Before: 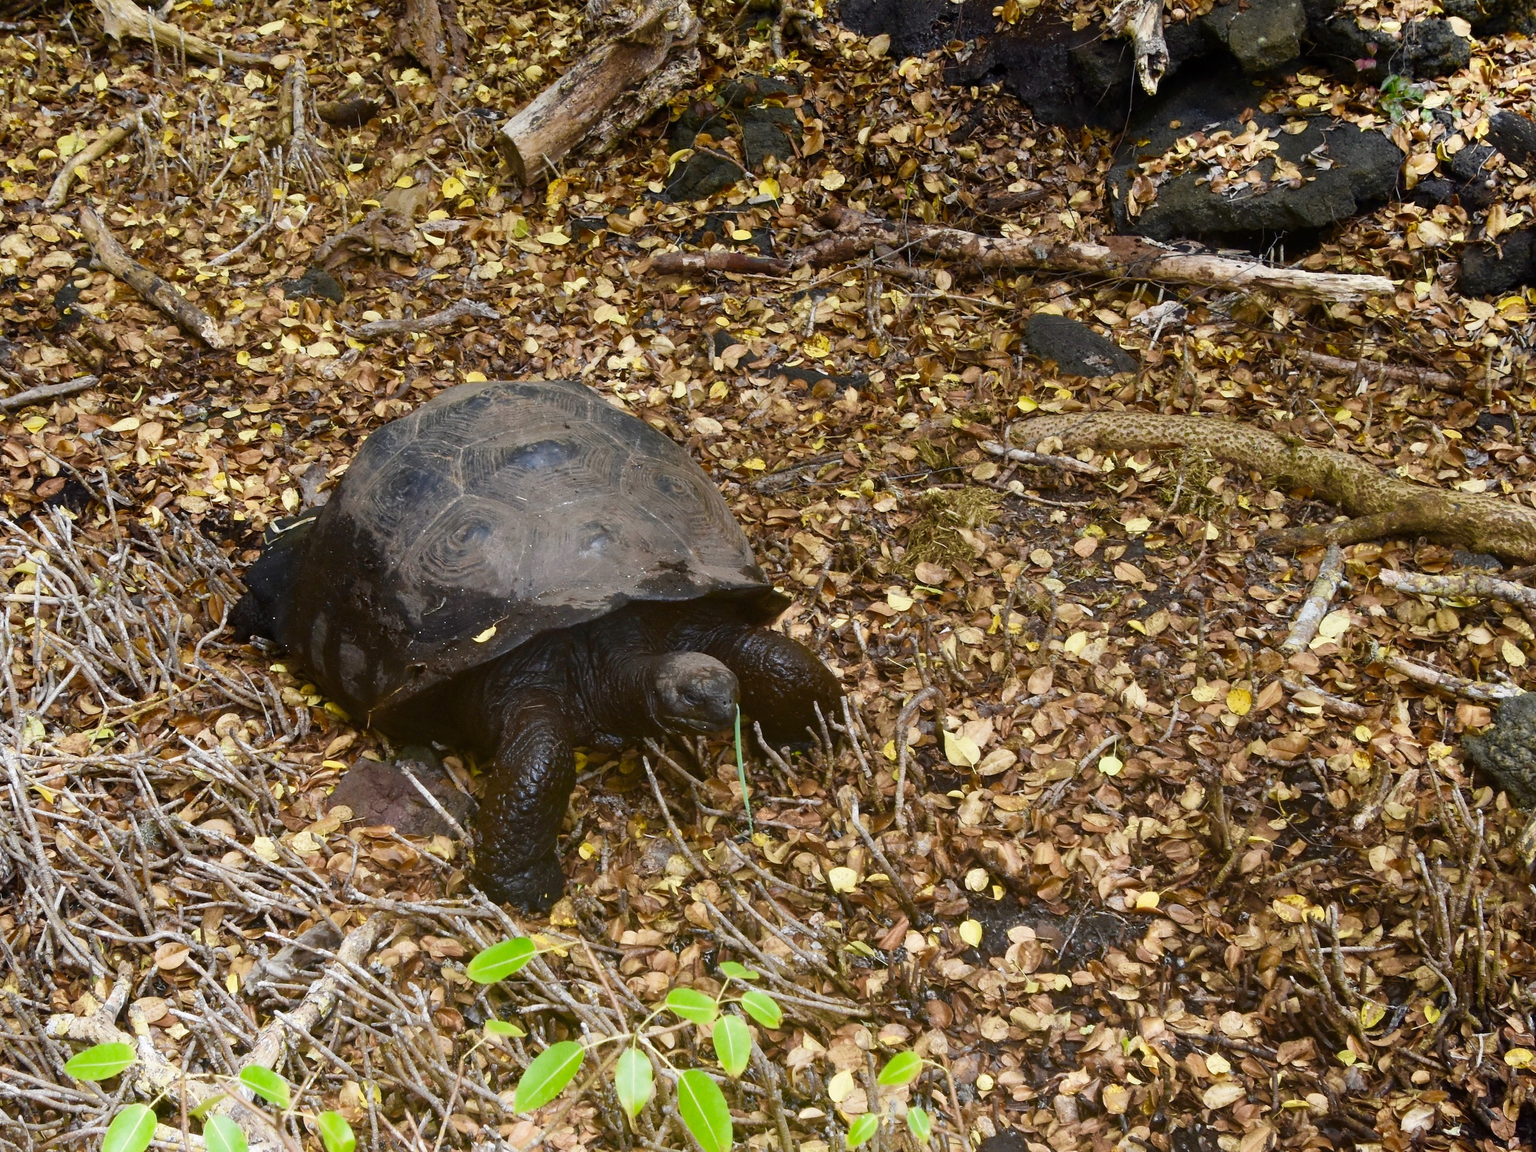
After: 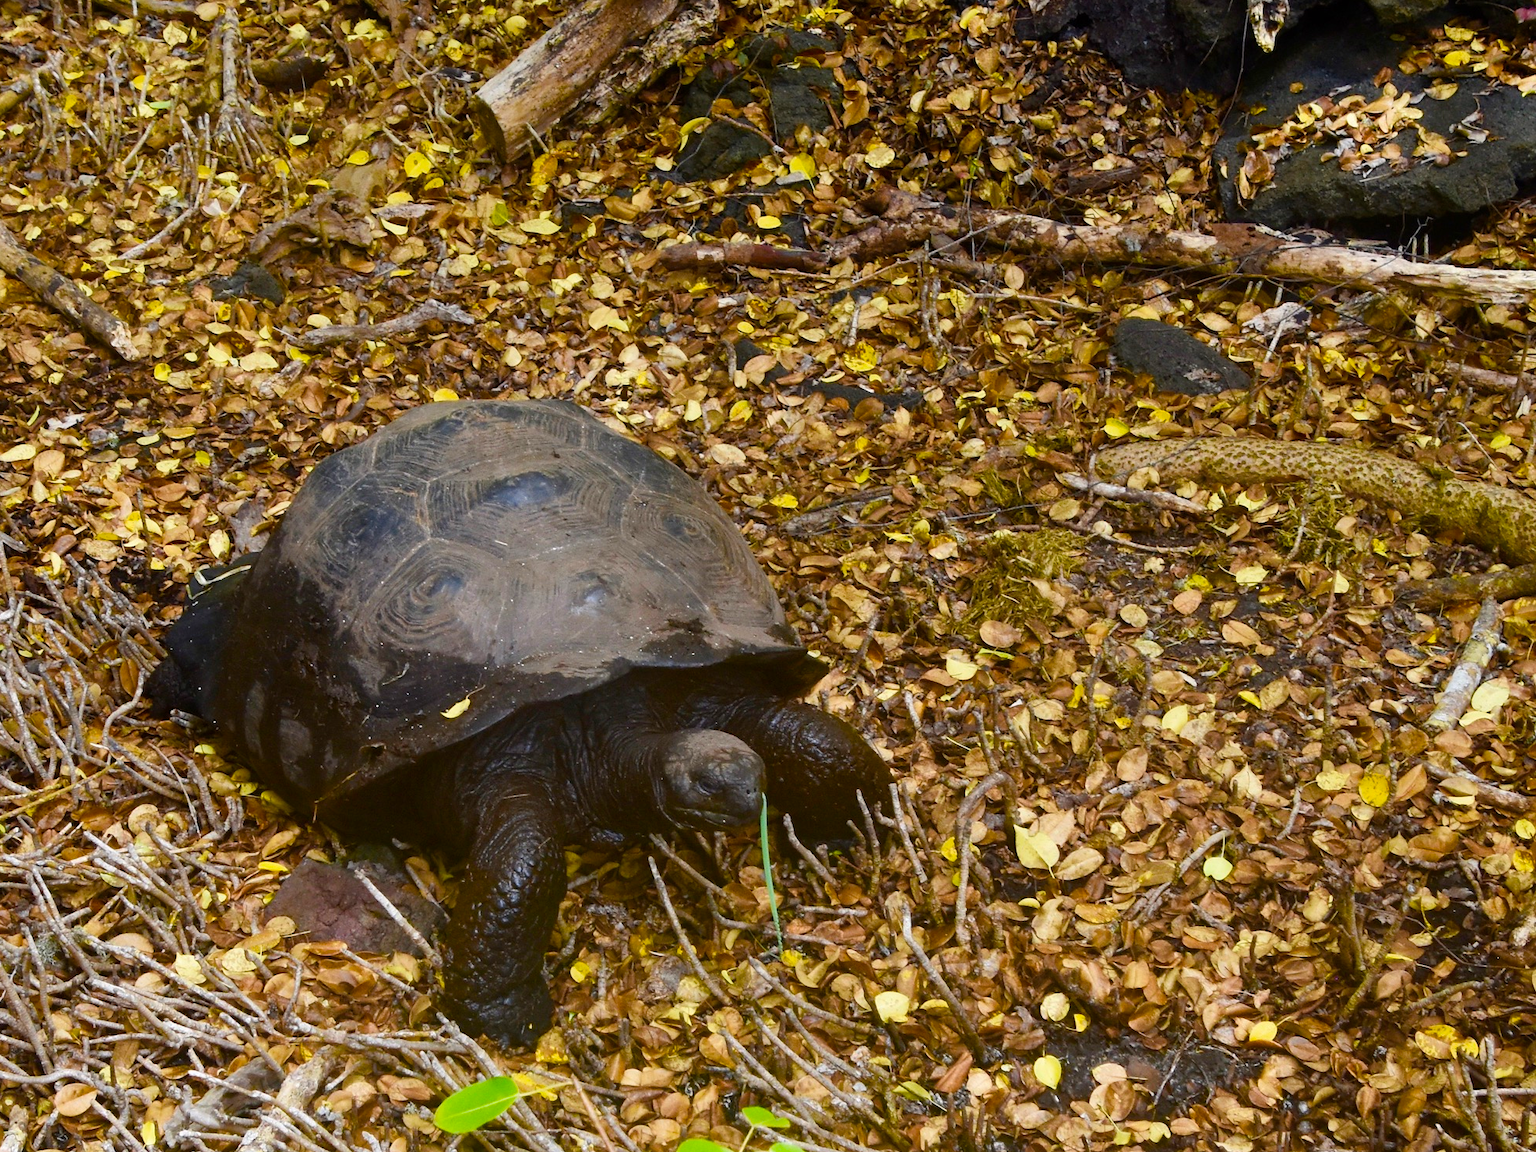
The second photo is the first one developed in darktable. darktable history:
color balance rgb: perceptual saturation grading › global saturation 30%, global vibrance 20%
crop and rotate: left 7.196%, top 4.574%, right 10.605%, bottom 13.178%
exposure: compensate highlight preservation false
